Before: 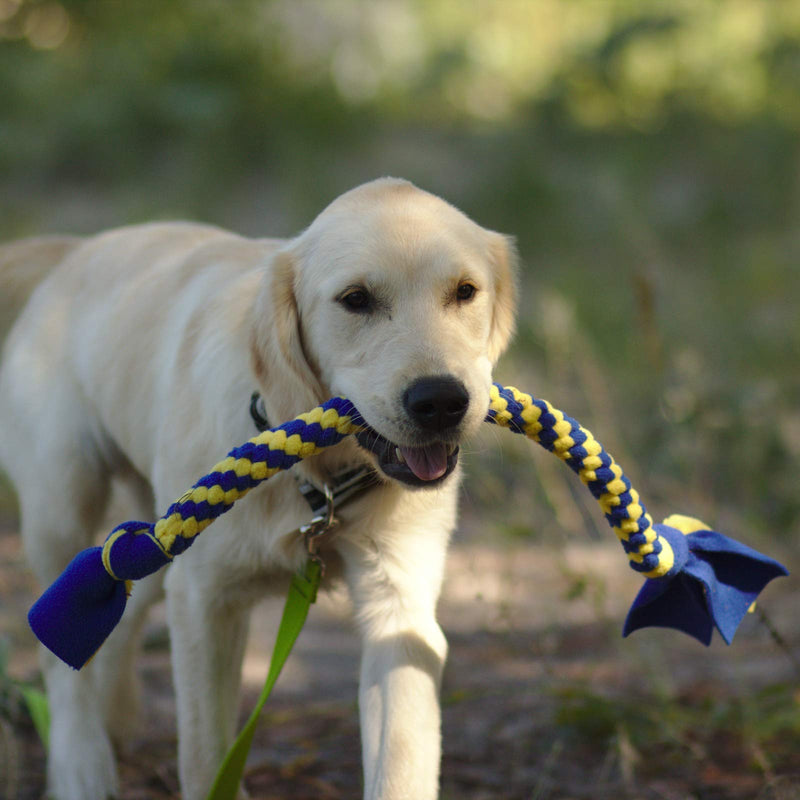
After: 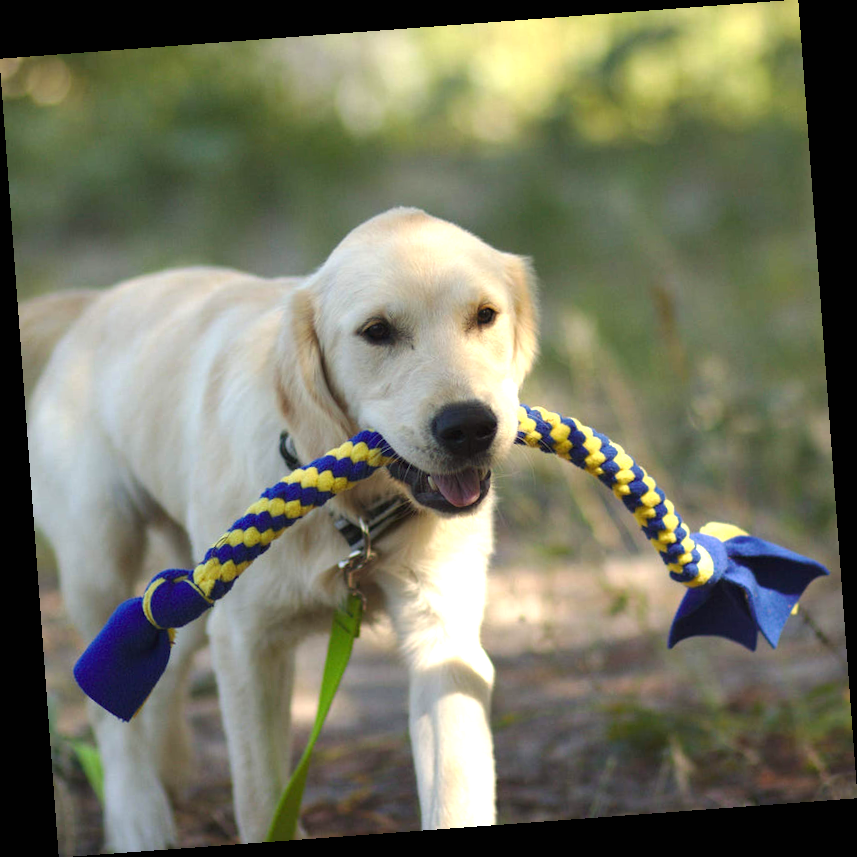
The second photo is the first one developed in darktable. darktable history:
rotate and perspective: rotation -4.25°, automatic cropping off
exposure: black level correction 0, exposure 0.7 EV, compensate highlight preservation false
vignetting: fall-off start 116.67%, fall-off radius 59.26%, brightness -0.31, saturation -0.056
